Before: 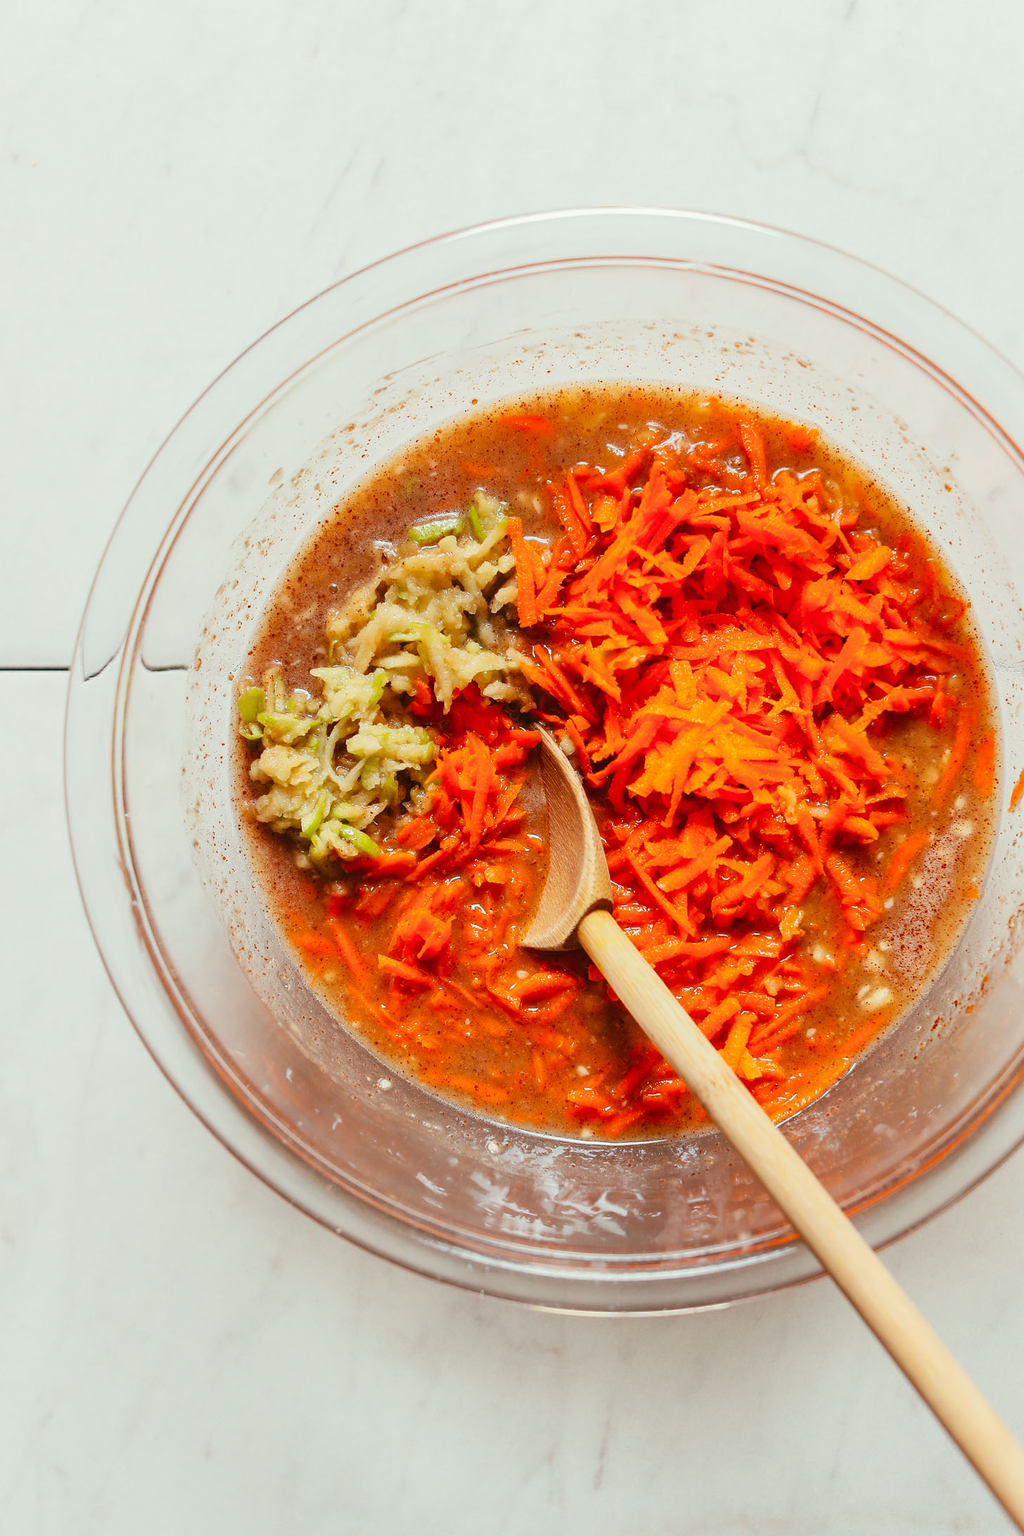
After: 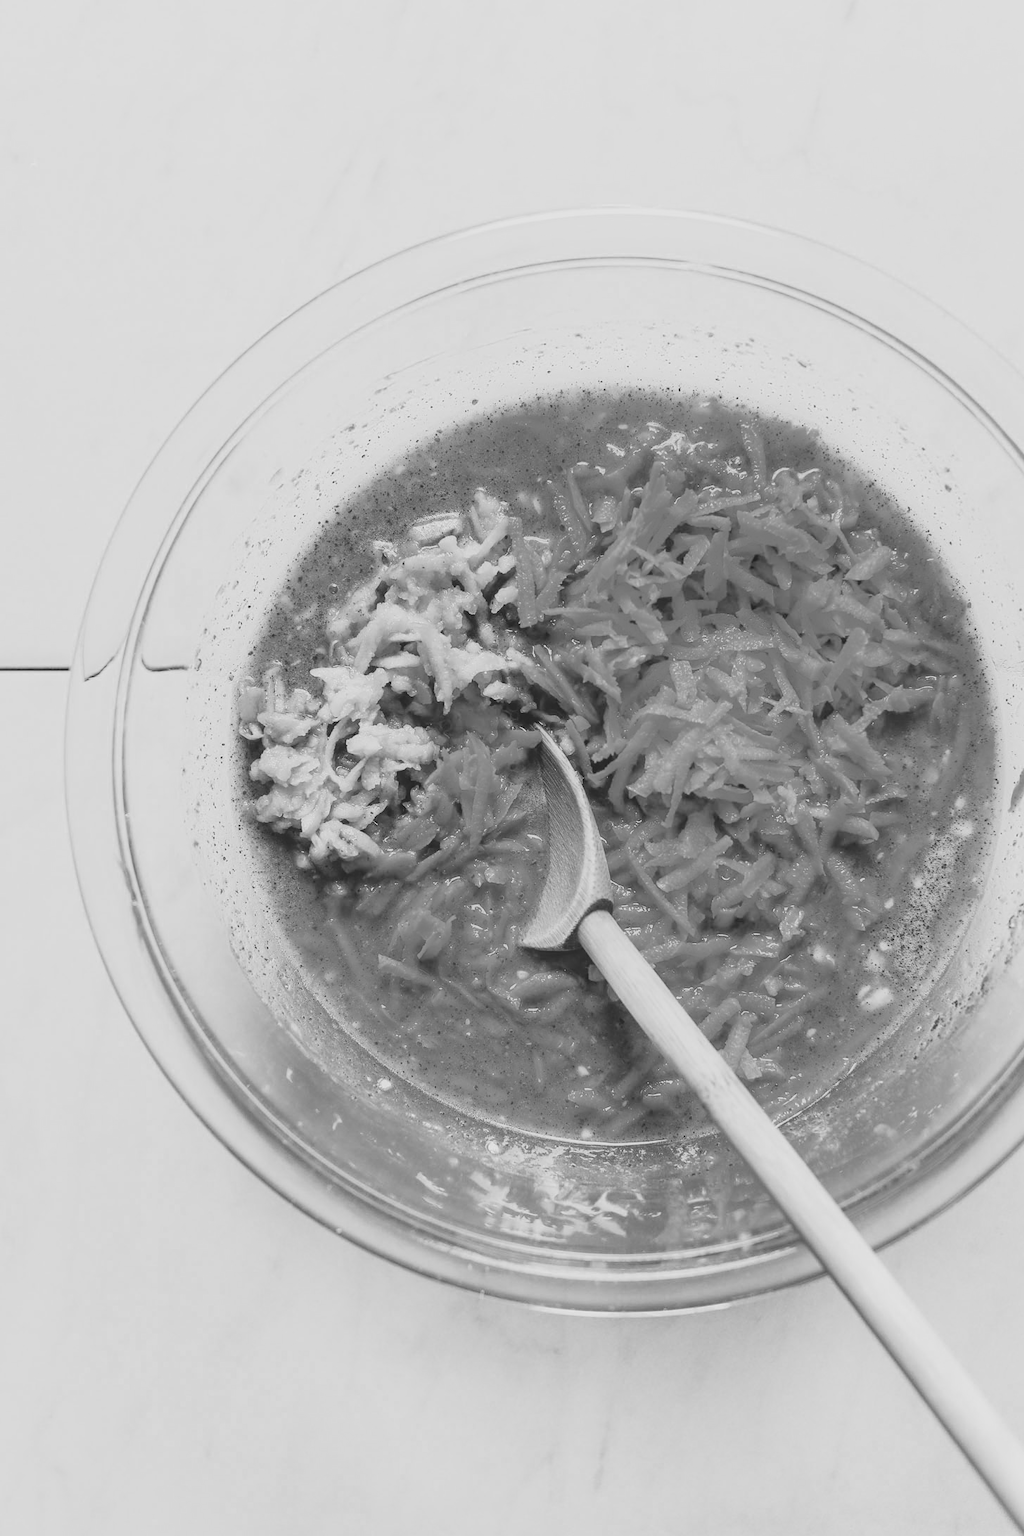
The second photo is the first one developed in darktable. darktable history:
exposure: black level correction 0, exposure 0.9 EV, compensate highlight preservation false
white balance: red 0.967, blue 1.119, emerald 0.756
color contrast: green-magenta contrast 1.12, blue-yellow contrast 1.95, unbound 0
filmic rgb: black relative exposure -7.15 EV, white relative exposure 5.36 EV, hardness 3.02, color science v6 (2022)
sharpen: radius 2.883, amount 0.868, threshold 47.523
rgb curve: curves: ch0 [(0, 0.186) (0.314, 0.284) (0.775, 0.708) (1, 1)], compensate middle gray true, preserve colors none
monochrome: on, module defaults
local contrast: detail 110%
